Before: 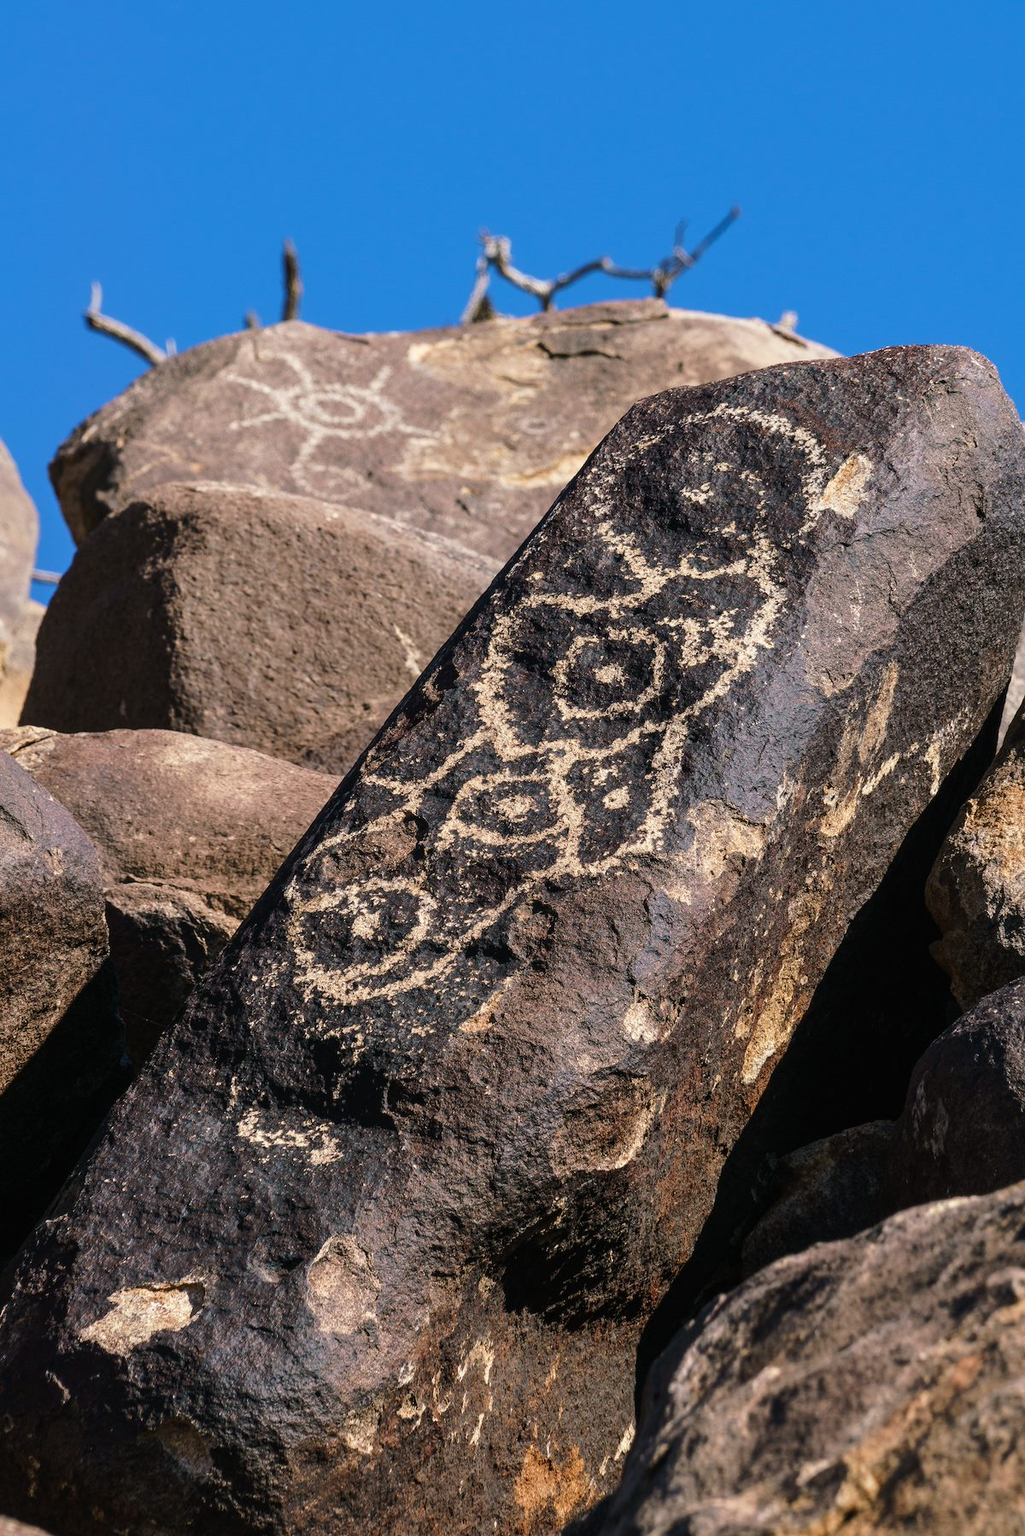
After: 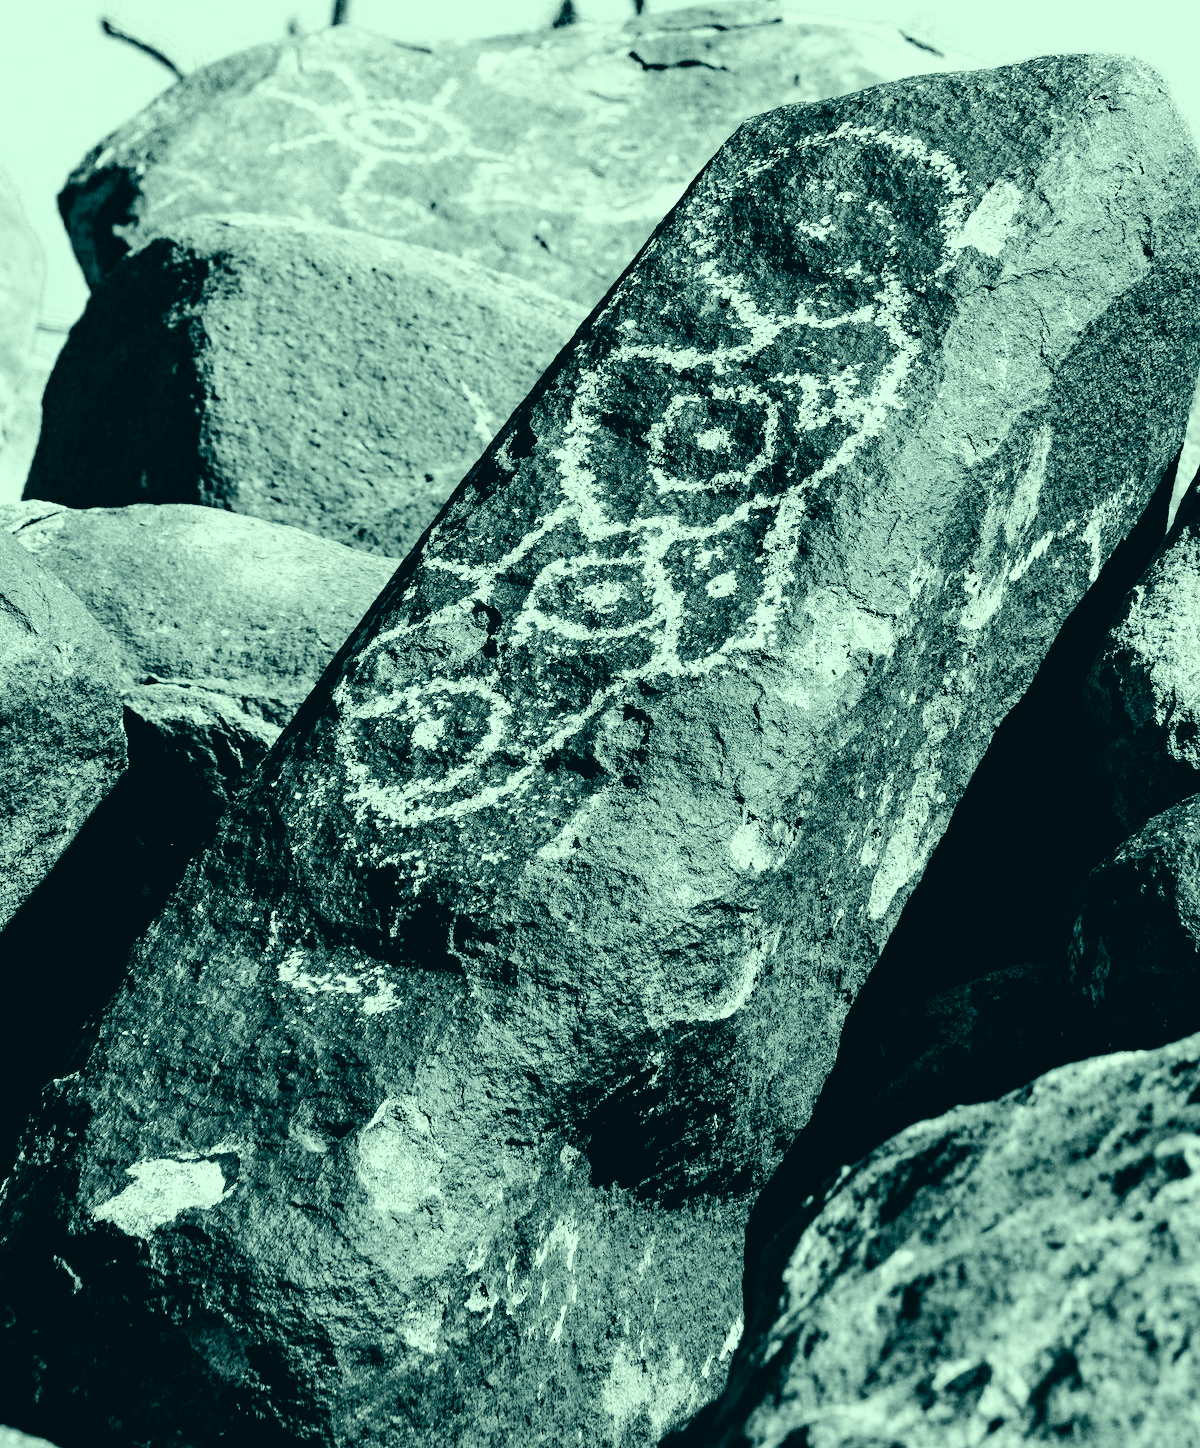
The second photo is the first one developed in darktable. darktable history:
exposure: black level correction 0.001, exposure 1.129 EV, compensate exposure bias true, compensate highlight preservation false
haze removal: adaptive false
crop and rotate: top 19.46%
tone equalizer: edges refinement/feathering 500, mask exposure compensation -1.57 EV, preserve details no
filmic rgb: black relative exposure -5.04 EV, white relative exposure 3.56 EV, hardness 3.19, contrast 1.3, highlights saturation mix -49.11%, color science v4 (2020)
color correction: highlights a* -19.36, highlights b* 9.8, shadows a* -20.43, shadows b* -10.55
